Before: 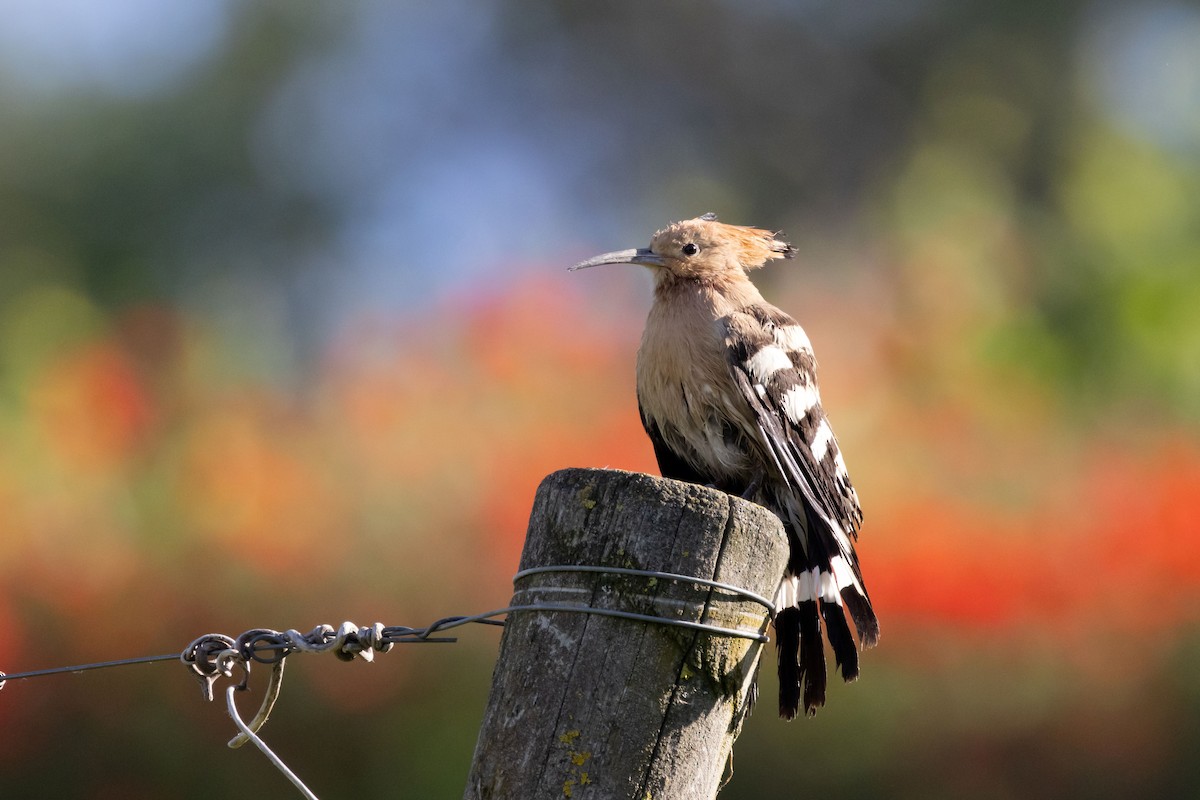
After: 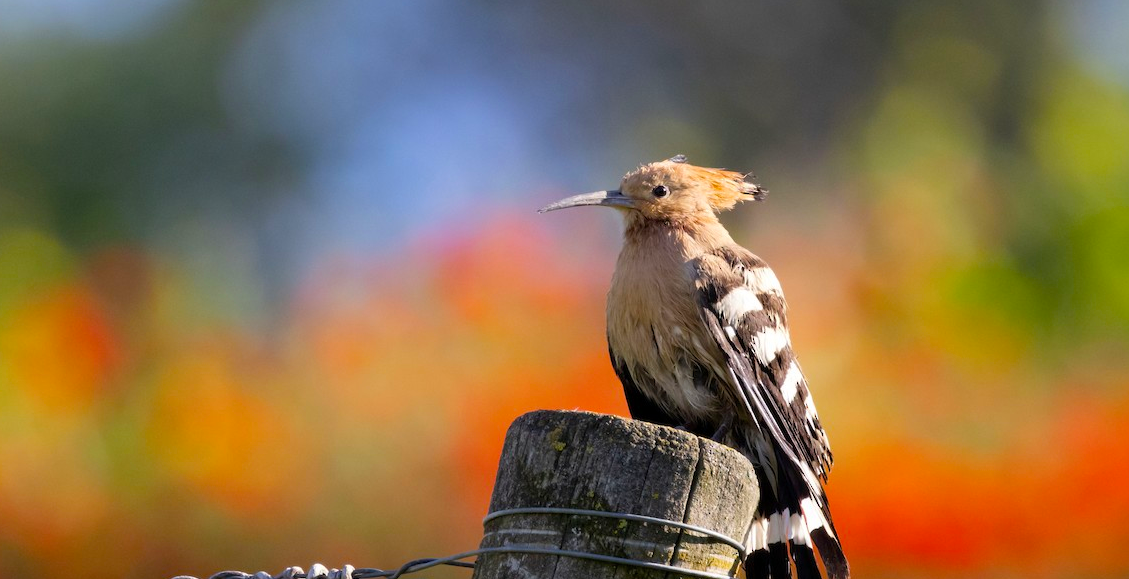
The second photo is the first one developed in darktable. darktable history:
crop: left 2.533%, top 7.315%, right 3.315%, bottom 20.252%
color balance rgb: perceptual saturation grading › global saturation 40.986%
